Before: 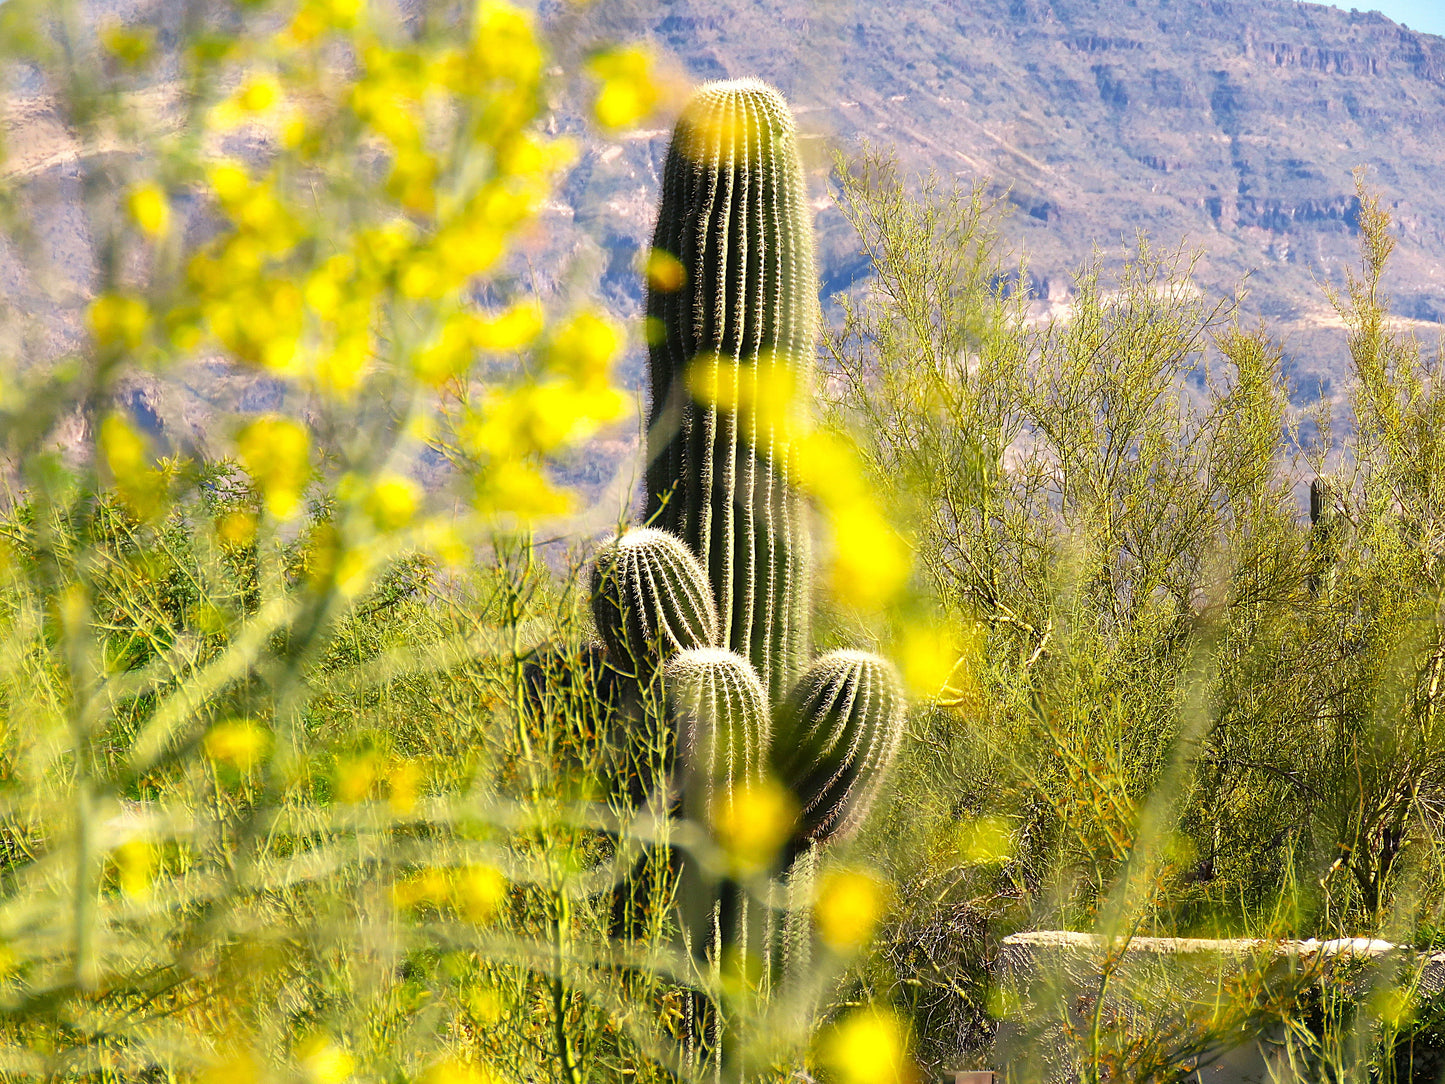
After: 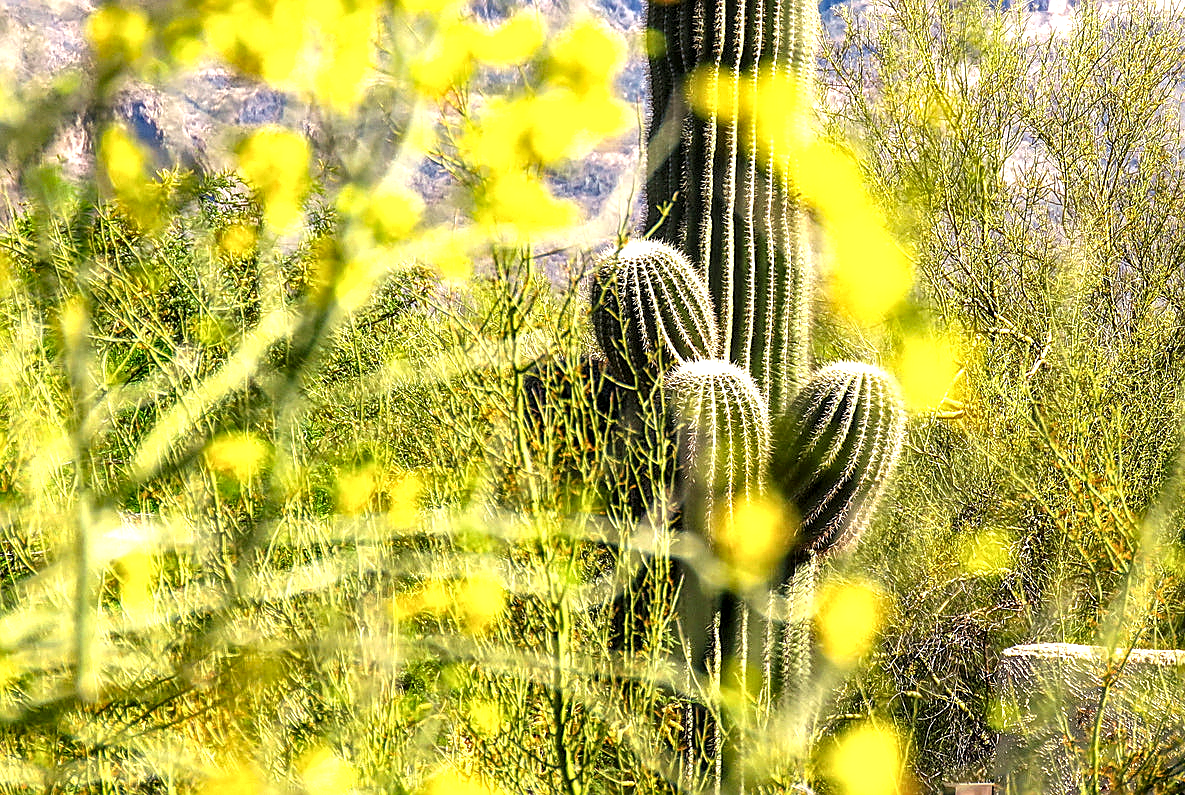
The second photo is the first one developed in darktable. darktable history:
local contrast: highlights 77%, shadows 56%, detail 174%, midtone range 0.431
exposure: black level correction 0, exposure 0.5 EV, compensate highlight preservation false
crop: top 26.635%, right 17.975%
sharpen: on, module defaults
